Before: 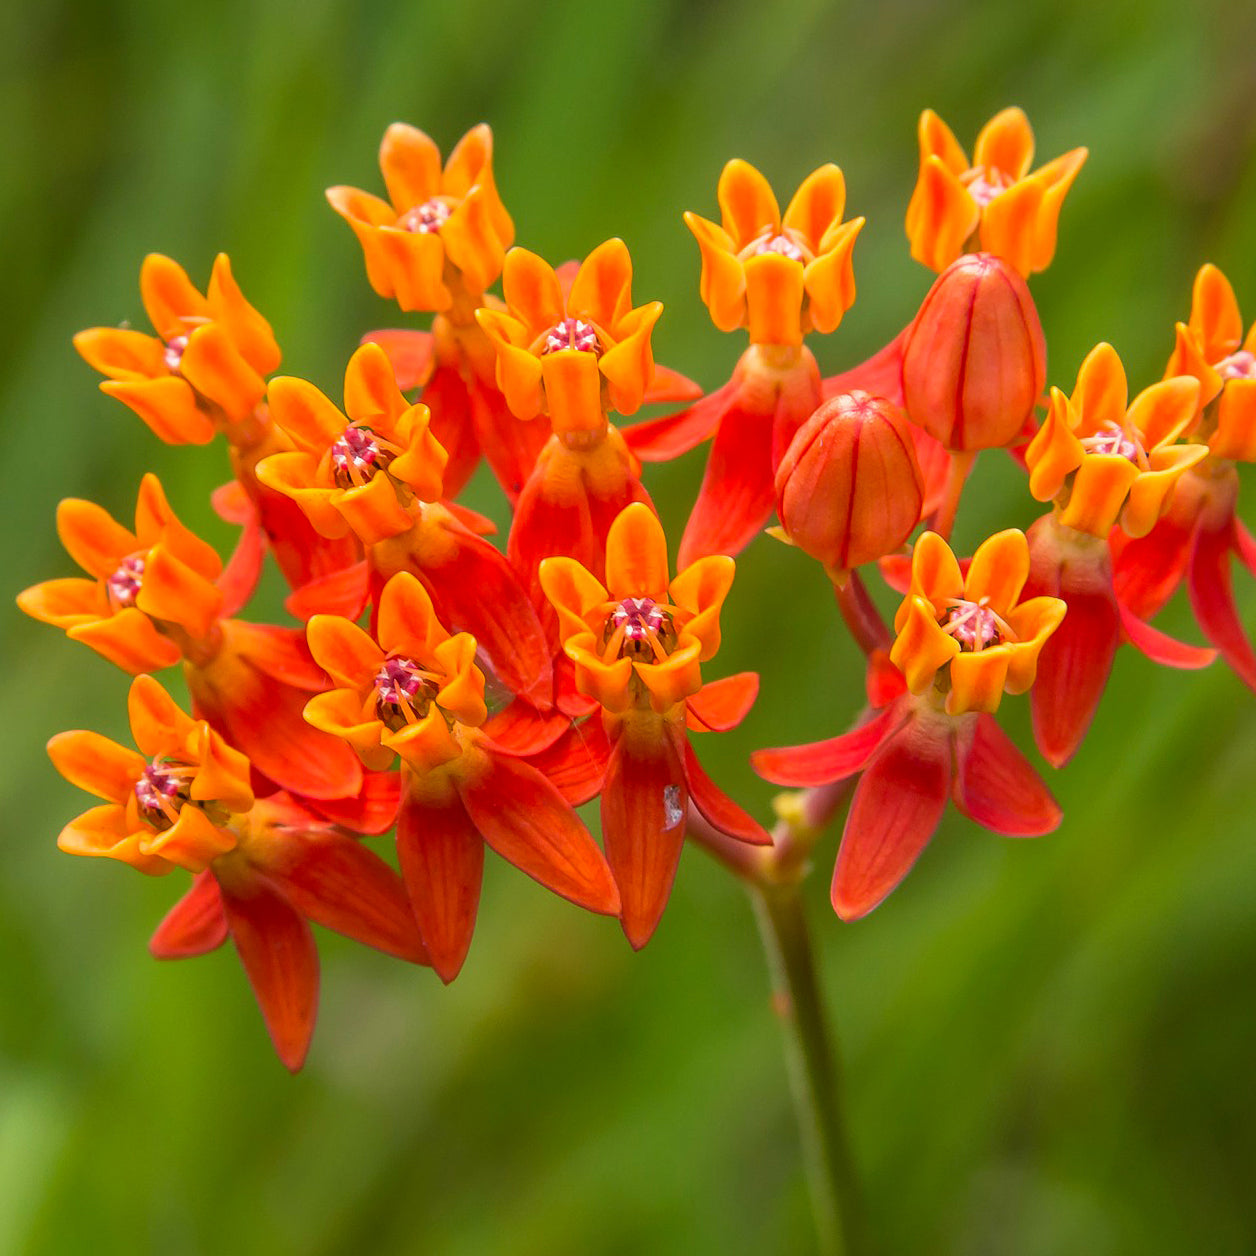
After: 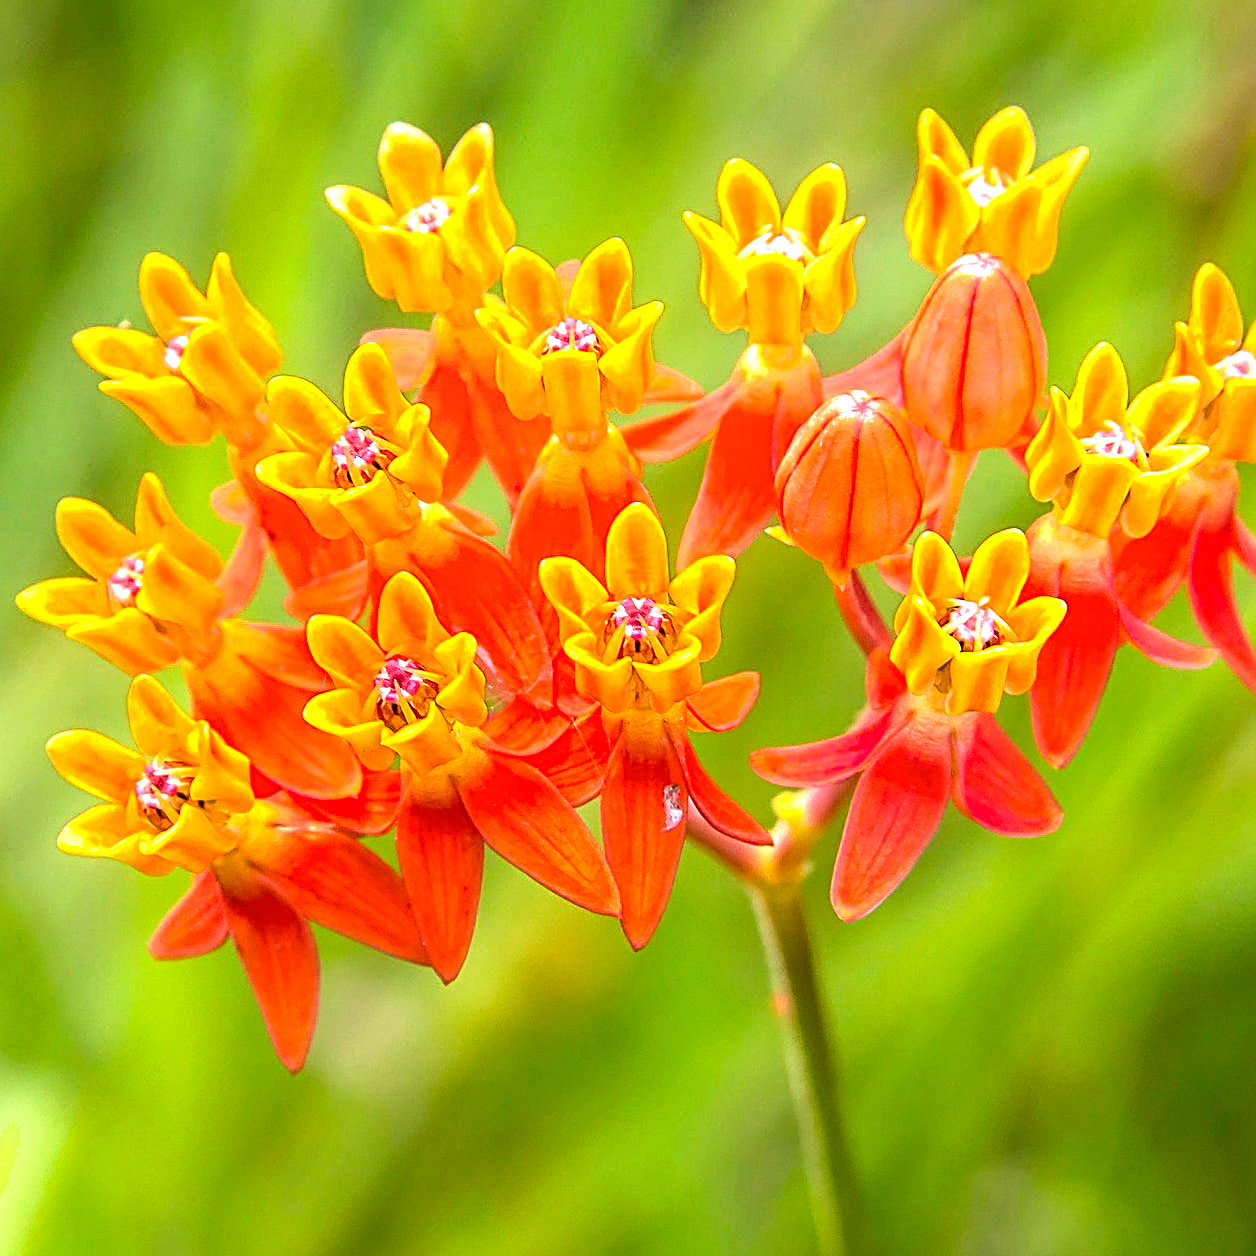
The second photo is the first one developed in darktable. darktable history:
exposure: exposure 0.999 EV, compensate highlight preservation false
sharpen: radius 2.797, amount 0.729
shadows and highlights: shadows 1.39, highlights 41.04
color balance rgb: highlights gain › chroma 1.544%, highlights gain › hue 309.25°, global offset › luminance -0.348%, global offset › chroma 0.117%, global offset › hue 165.25°, perceptual saturation grading › global saturation 0.15%, perceptual brilliance grading › global brilliance 20.215%, global vibrance 16.532%, saturation formula JzAzBz (2021)
